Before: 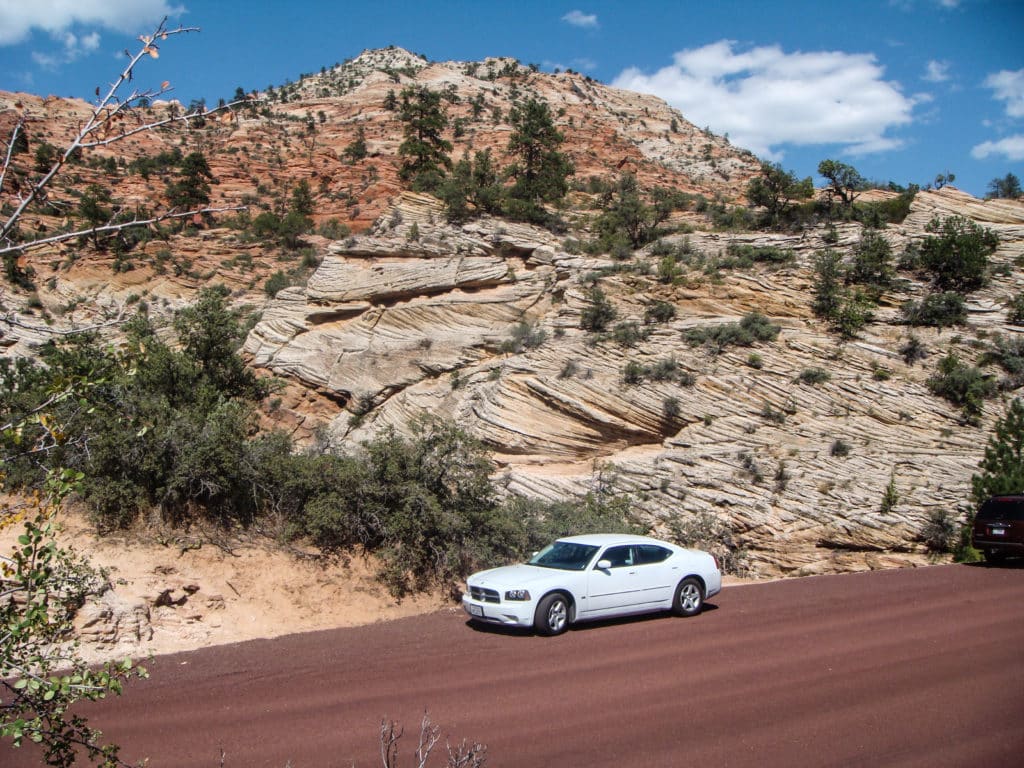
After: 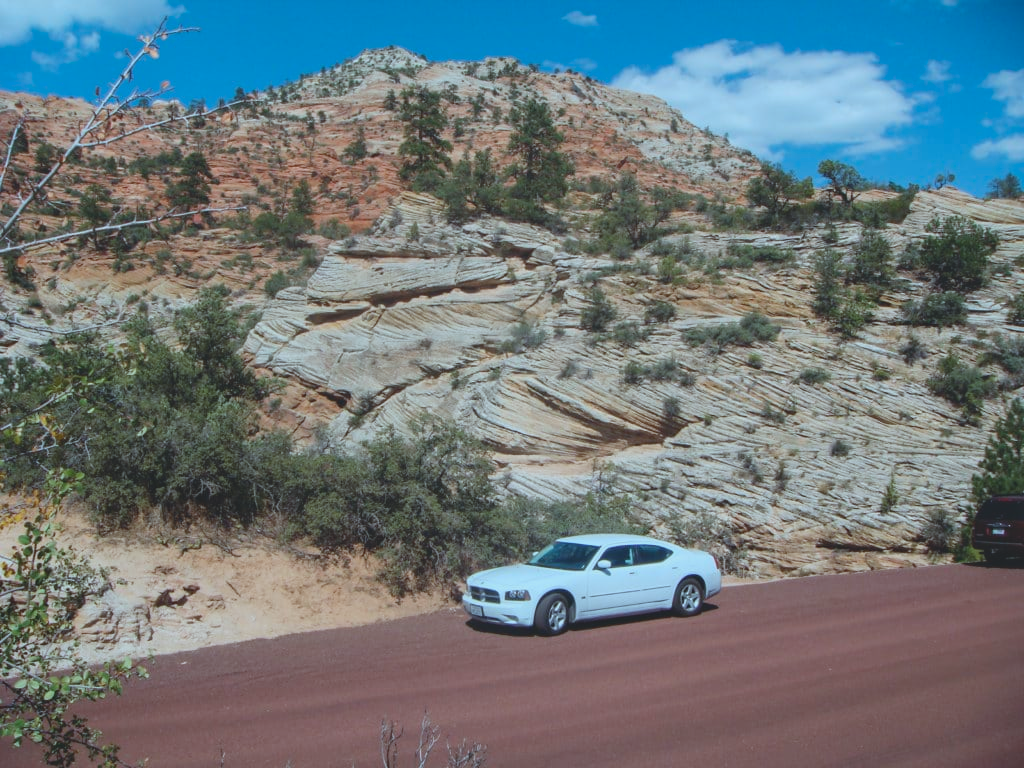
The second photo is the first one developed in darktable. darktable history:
exposure: black level correction 0, compensate exposure bias true, compensate highlight preservation false
local contrast: detail 69%
color correction: highlights a* -11.71, highlights b* -15.58
